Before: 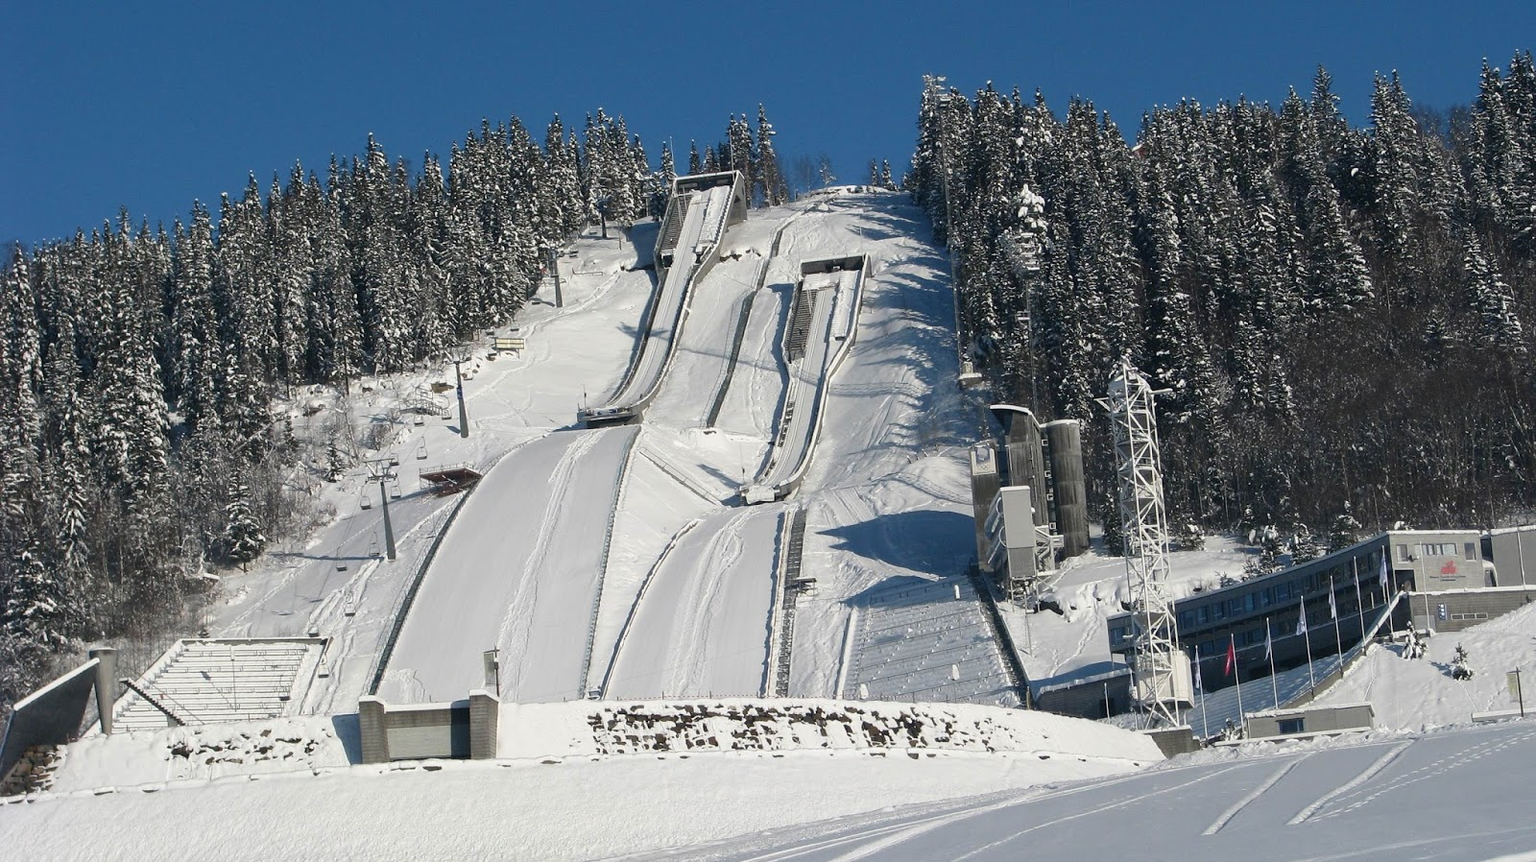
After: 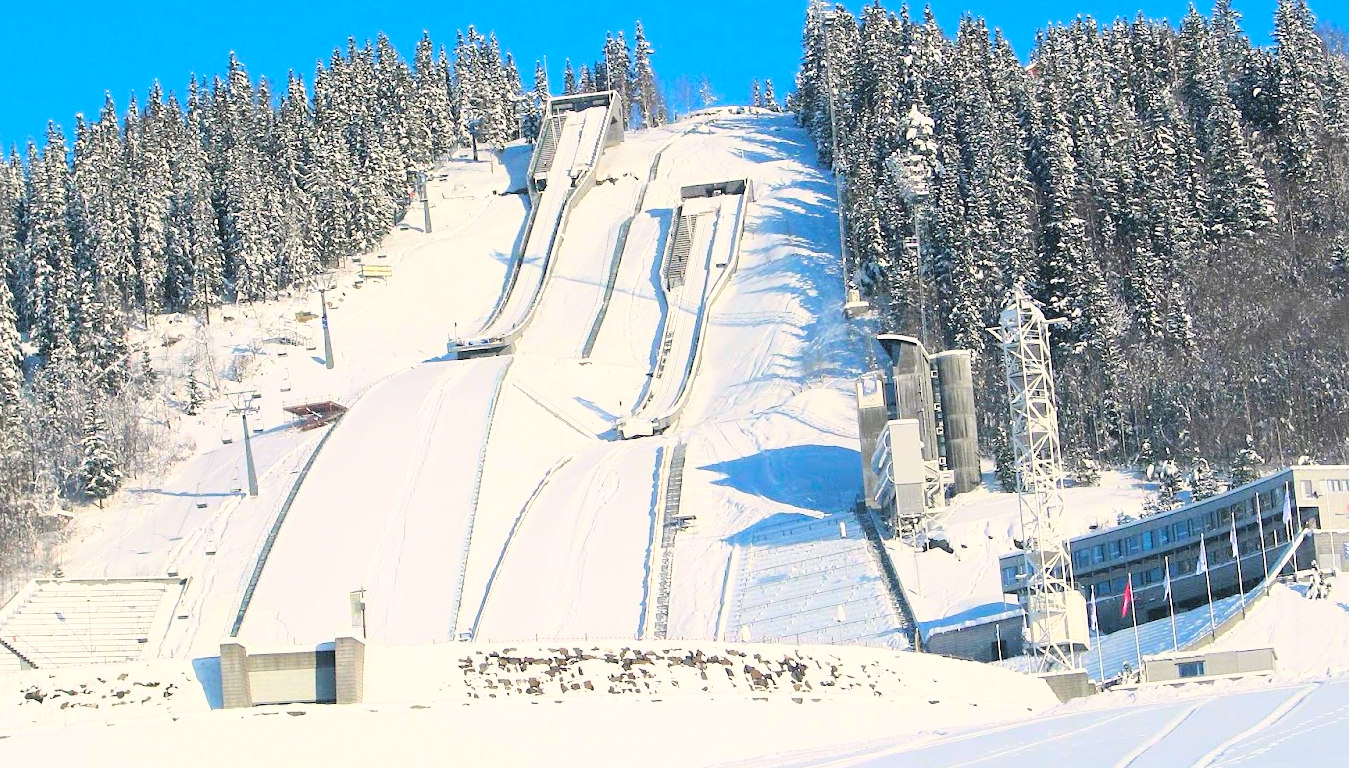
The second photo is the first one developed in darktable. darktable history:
color balance rgb: highlights gain › chroma 1.735%, highlights gain › hue 56.82°, linear chroma grading › global chroma 41.813%, perceptual saturation grading › global saturation 7.329%, perceptual saturation grading › shadows 3.053%, contrast -9.737%
contrast brightness saturation: brightness 0.273
base curve: curves: ch0 [(0, 0) (0.012, 0.01) (0.073, 0.168) (0.31, 0.711) (0.645, 0.957) (1, 1)], preserve colors average RGB
crop and rotate: left 9.661%, top 9.717%, right 6.008%, bottom 4.7%
local contrast: mode bilateral grid, contrast 100, coarseness 99, detail 96%, midtone range 0.2
color correction: highlights a* -0.196, highlights b* -0.077
sharpen: amount 0.21
